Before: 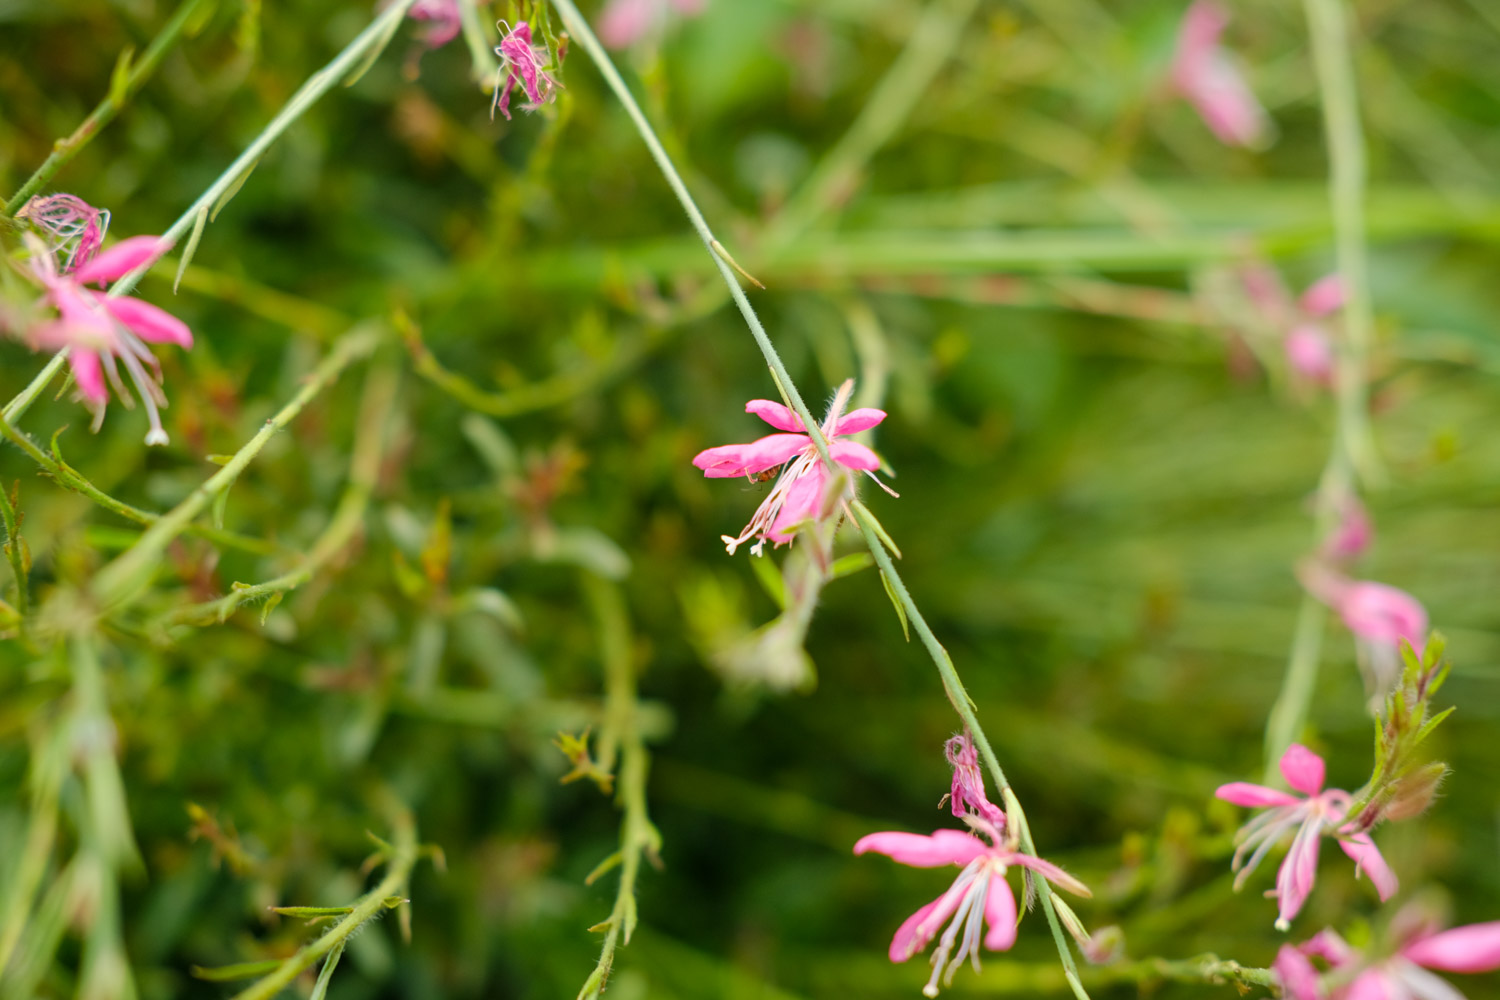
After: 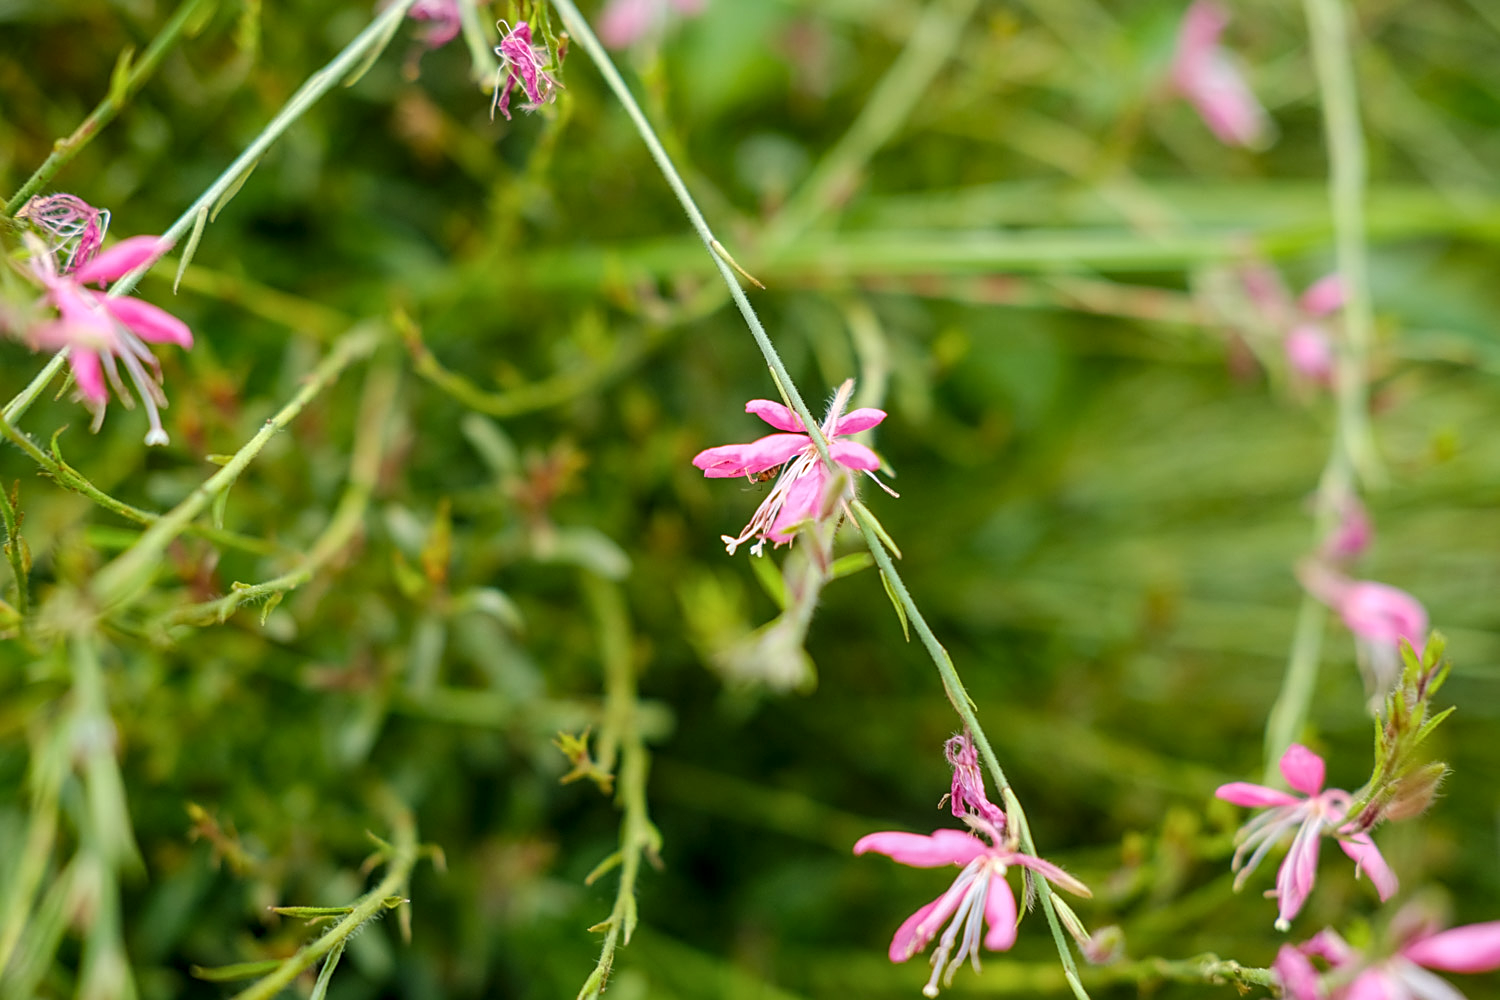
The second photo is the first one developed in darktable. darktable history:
white balance: red 0.98, blue 1.034
sharpen: on, module defaults
local contrast: on, module defaults
